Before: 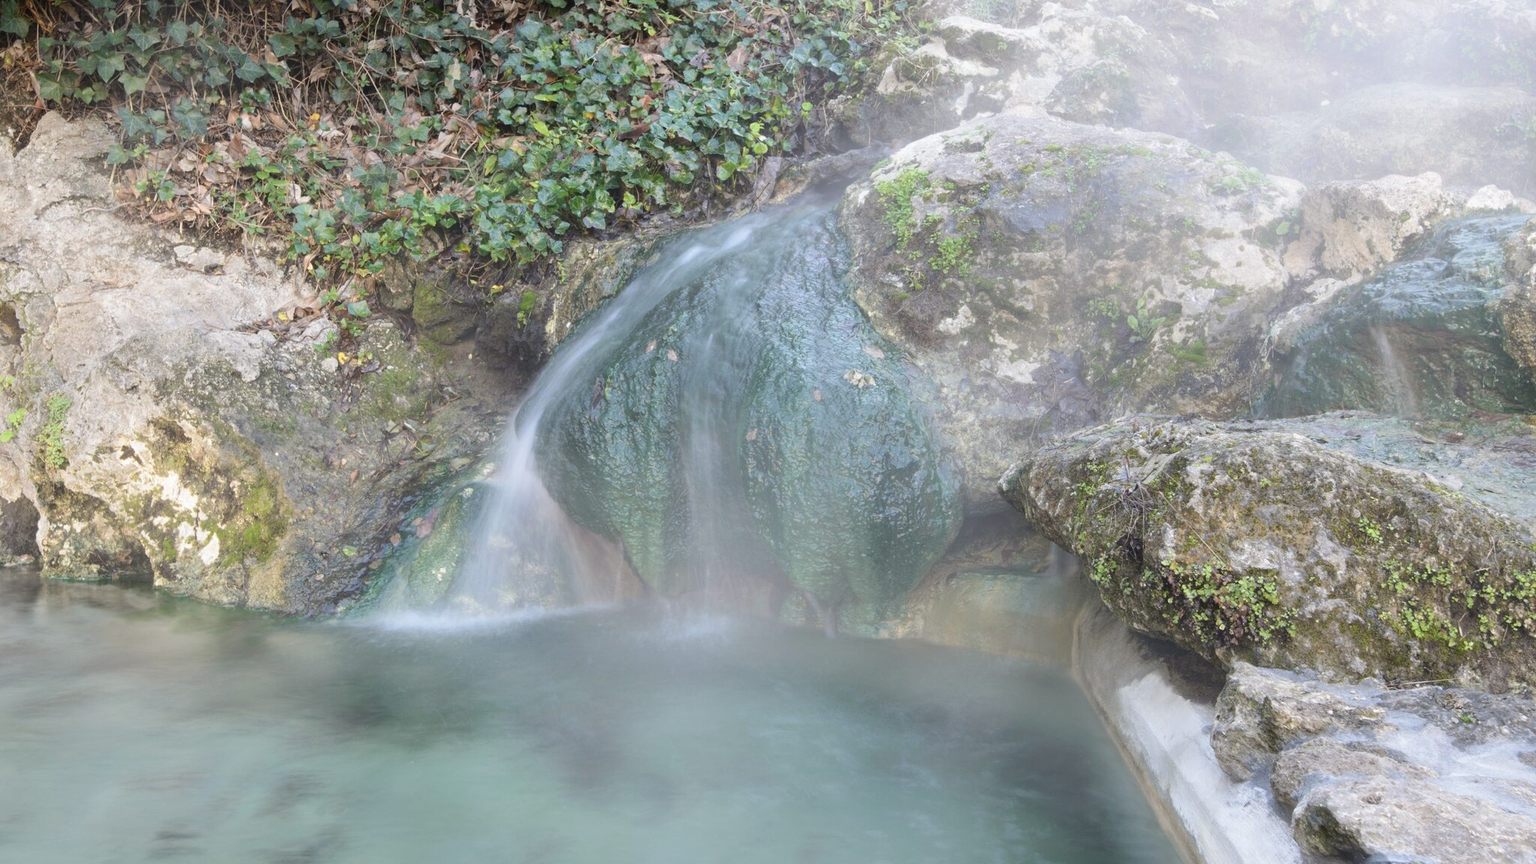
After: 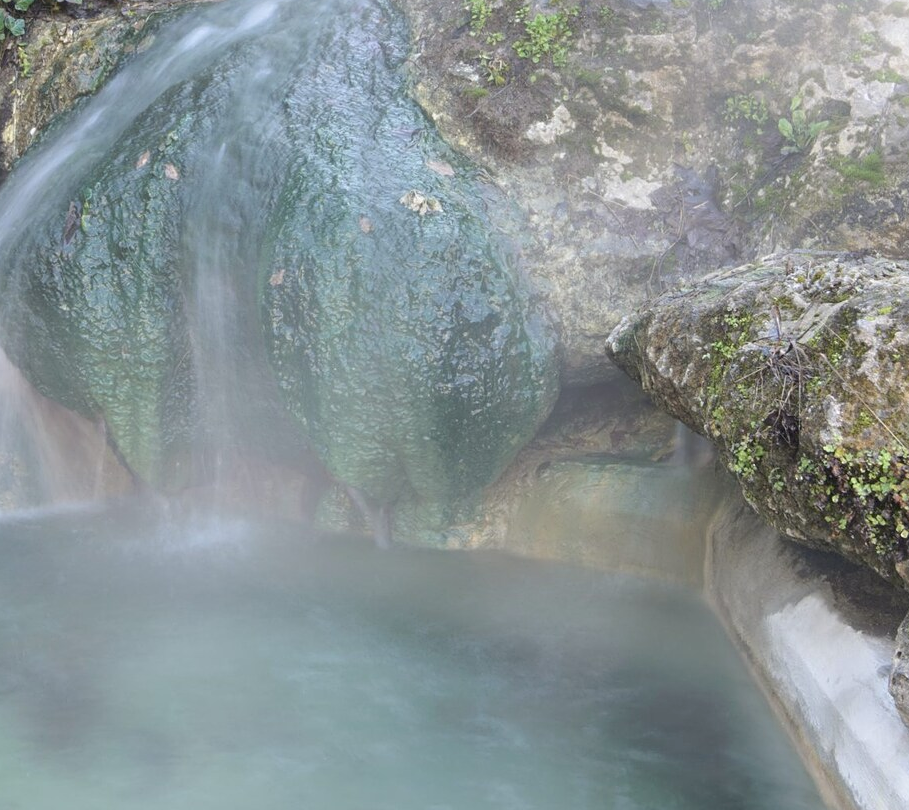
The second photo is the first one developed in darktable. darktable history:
sharpen: amount 0.2
exposure: black level correction 0.002, compensate highlight preservation false
crop: left 35.432%, top 26.233%, right 20.145%, bottom 3.432%
